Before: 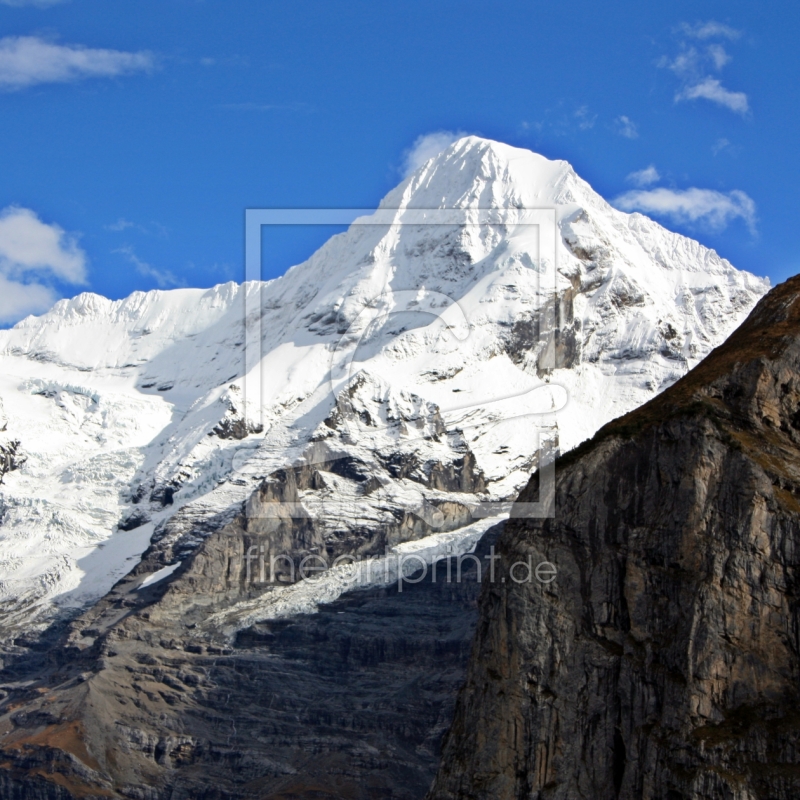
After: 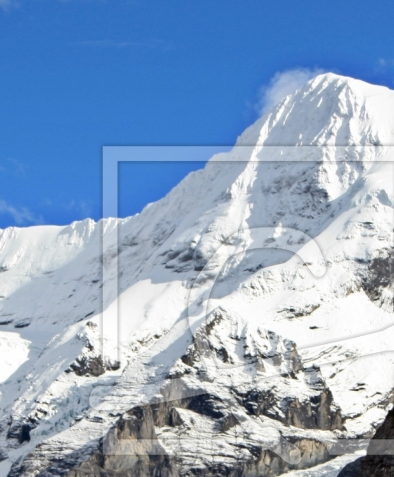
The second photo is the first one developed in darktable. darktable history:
tone equalizer: -8 EV 0.043 EV
crop: left 17.885%, top 7.877%, right 32.817%, bottom 32.448%
